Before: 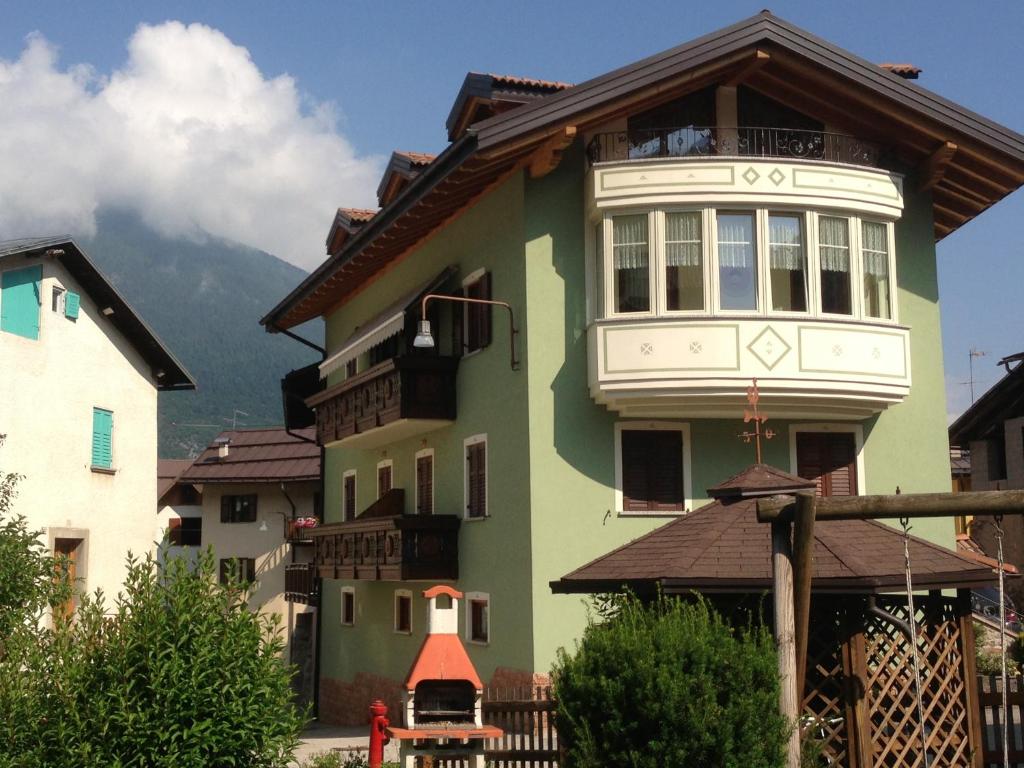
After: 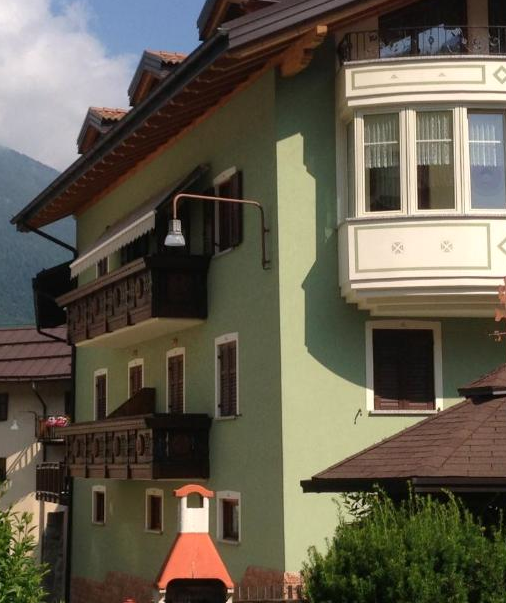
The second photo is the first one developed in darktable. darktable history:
crop and rotate: angle 0.02°, left 24.353%, top 13.219%, right 26.156%, bottom 8.224%
white balance: red 1.009, blue 1.027
